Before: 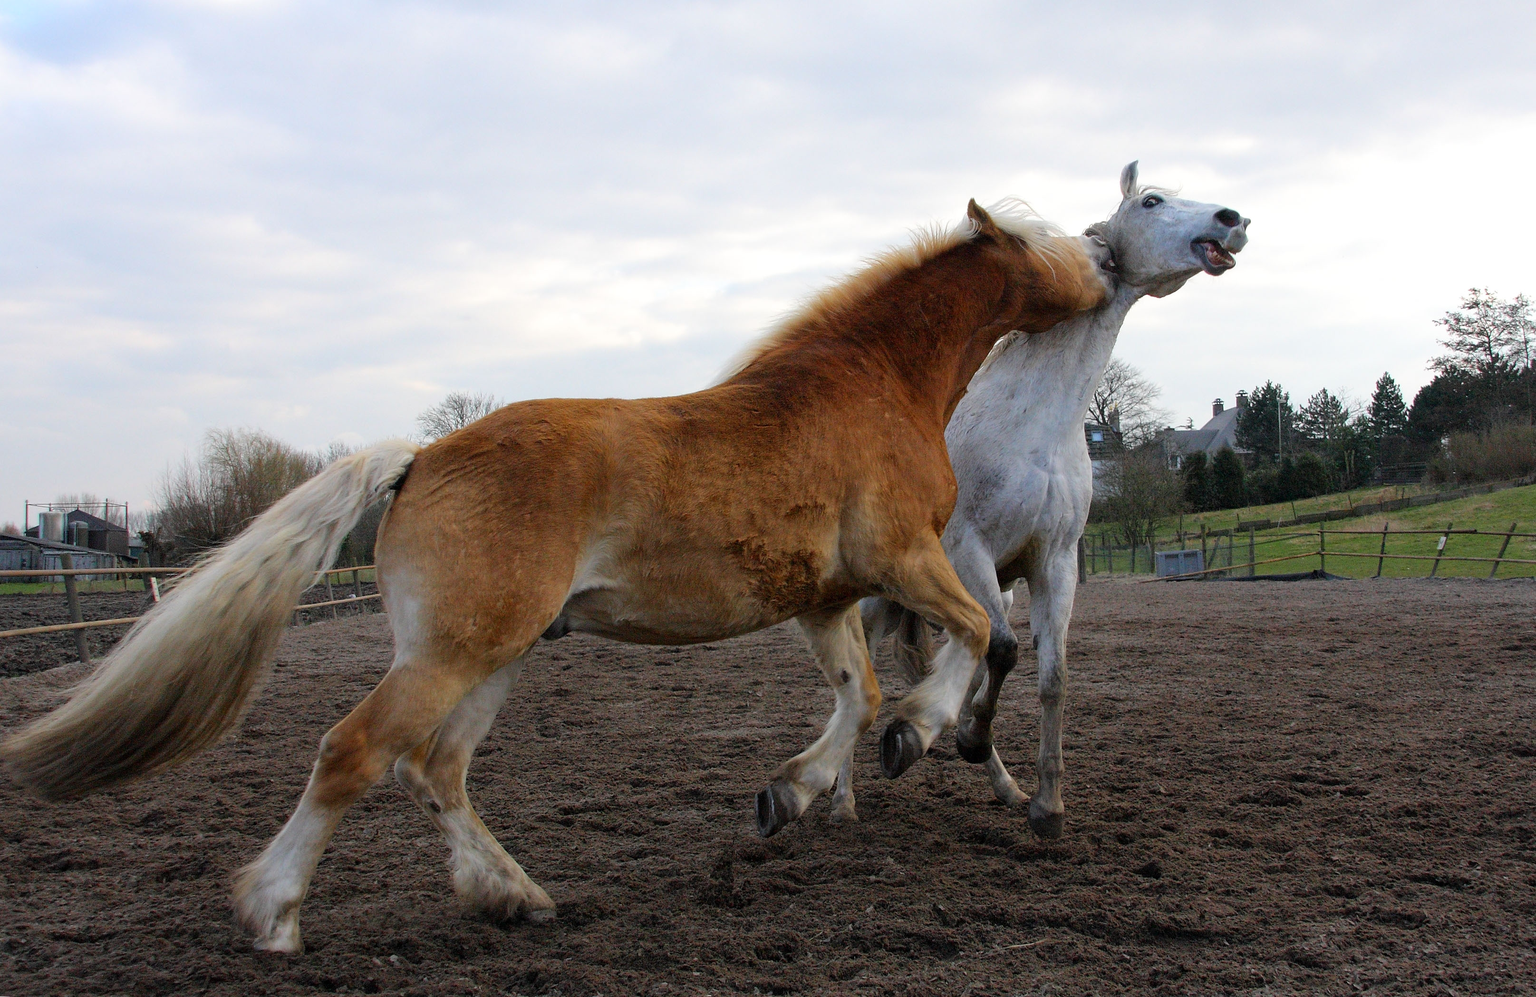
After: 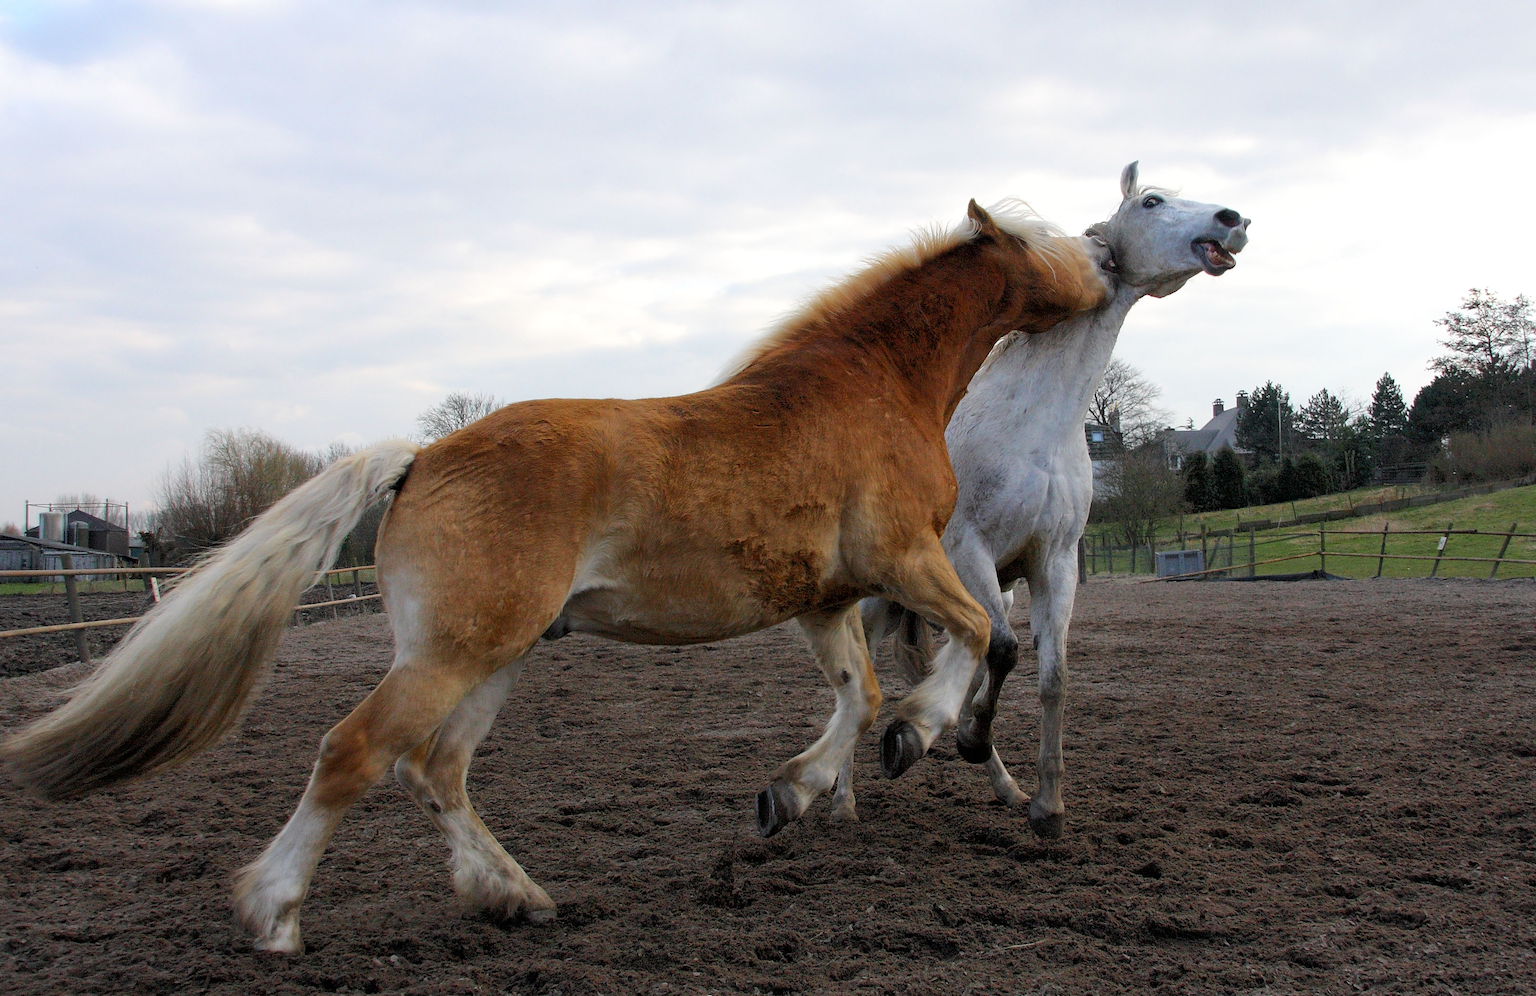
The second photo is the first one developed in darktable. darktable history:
color zones: curves: ch0 [(0, 0.65) (0.096, 0.644) (0.221, 0.539) (0.429, 0.5) (0.571, 0.5) (0.714, 0.5) (0.857, 0.5) (1, 0.65)]; ch1 [(0, 0.5) (0.143, 0.5) (0.257, -0.002) (0.429, 0.04) (0.571, -0.001) (0.714, -0.015) (0.857, 0.024) (1, 0.5)], mix -93.18%
tone equalizer: -8 EV -1.86 EV, -7 EV -1.14 EV, -6 EV -1.6 EV
exposure: compensate exposure bias true, compensate highlight preservation false
